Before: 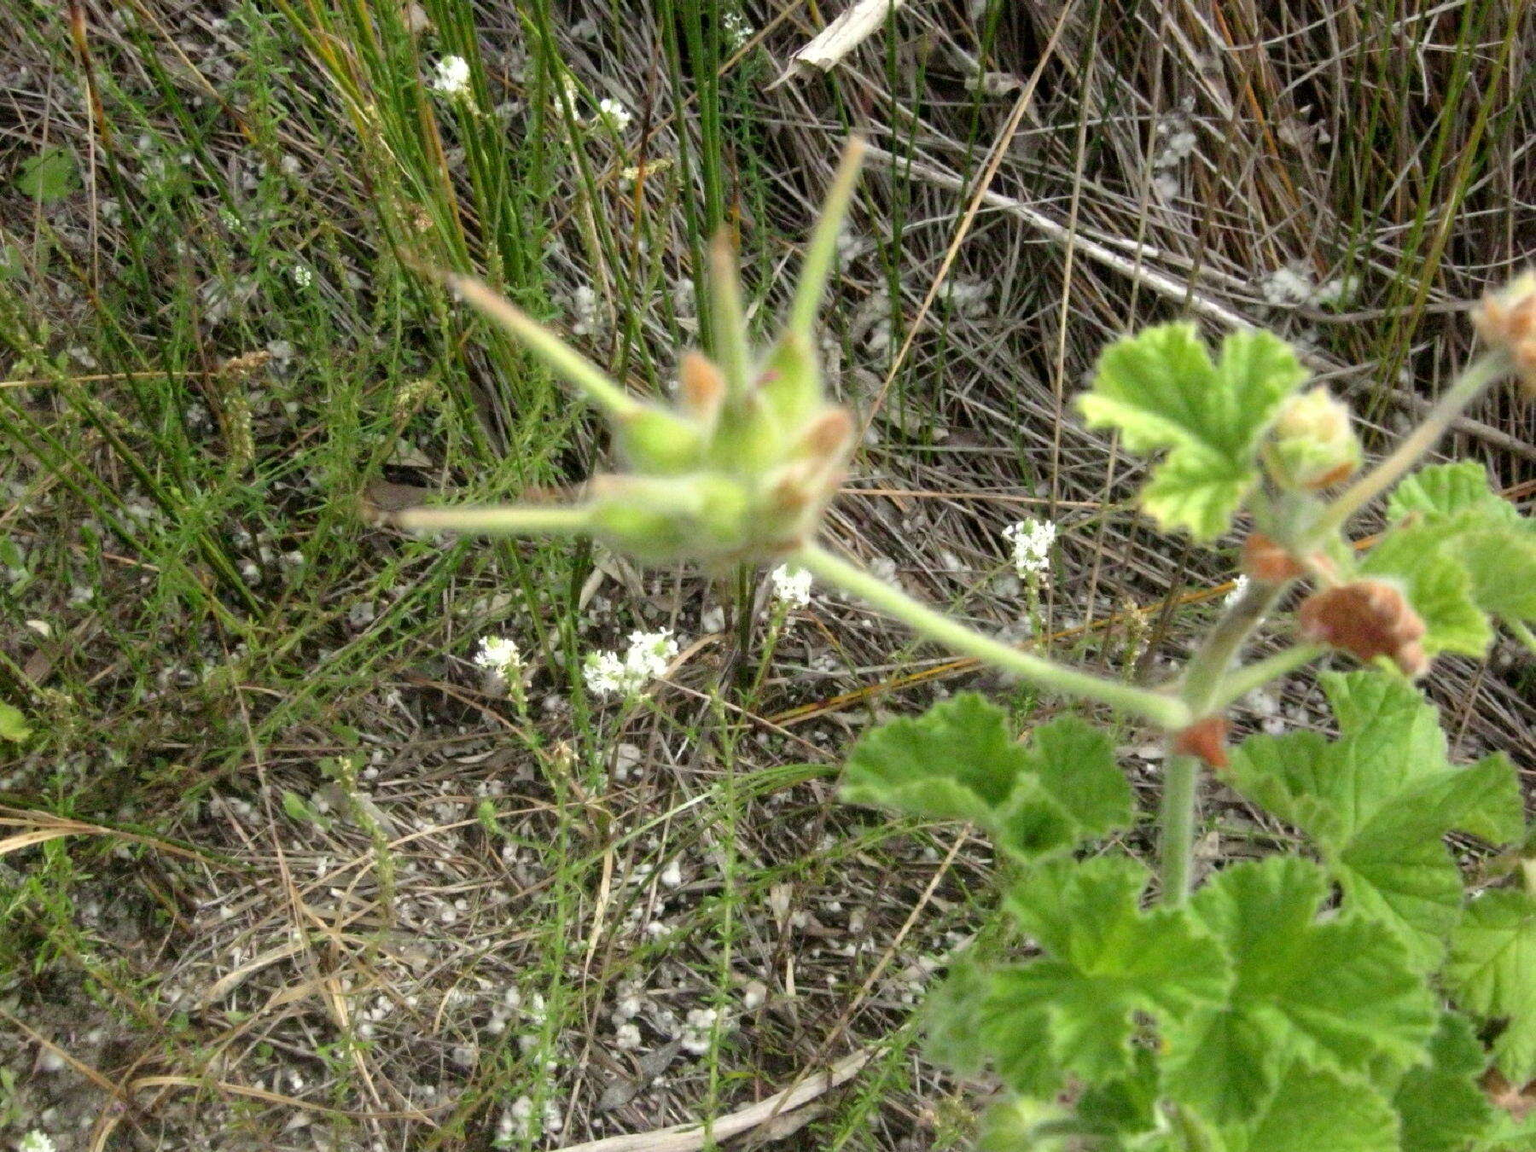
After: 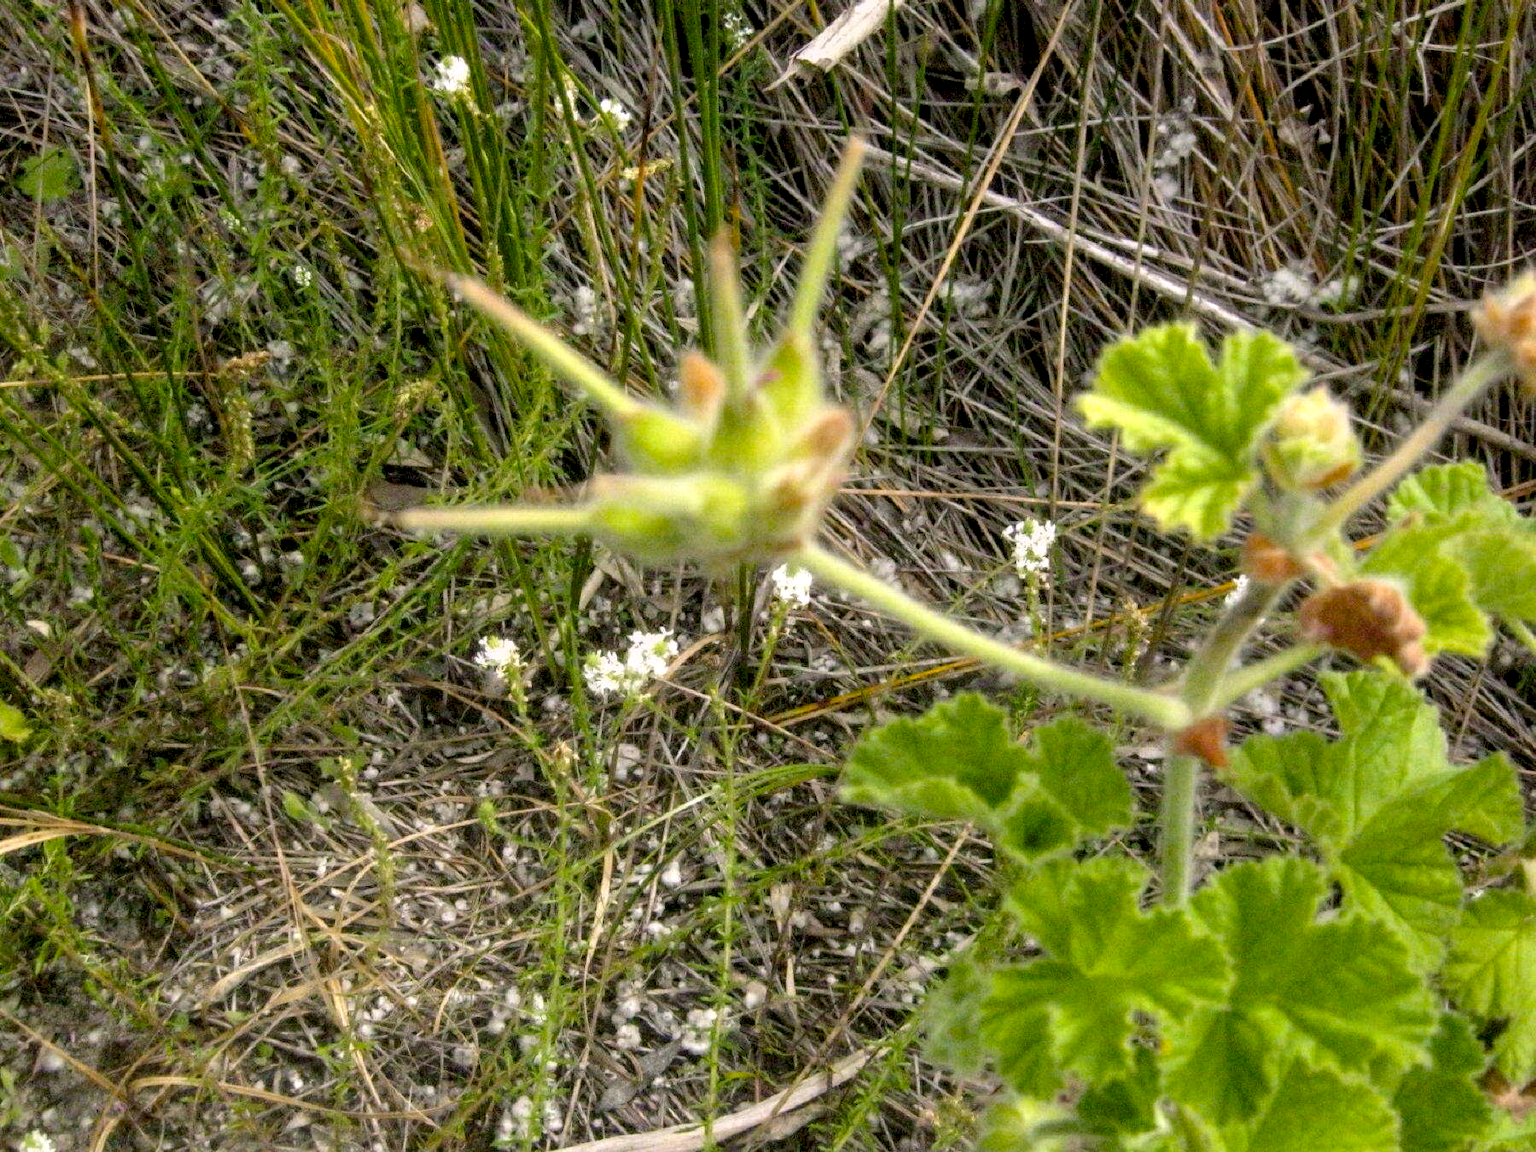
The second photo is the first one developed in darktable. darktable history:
color contrast: green-magenta contrast 0.81
local contrast: on, module defaults
color balance rgb: shadows lift › chroma 2%, shadows lift › hue 217.2°, power › chroma 0.25%, power › hue 60°, highlights gain › chroma 1.5%, highlights gain › hue 309.6°, global offset › luminance -0.5%, perceptual saturation grading › global saturation 15%, global vibrance 20%
